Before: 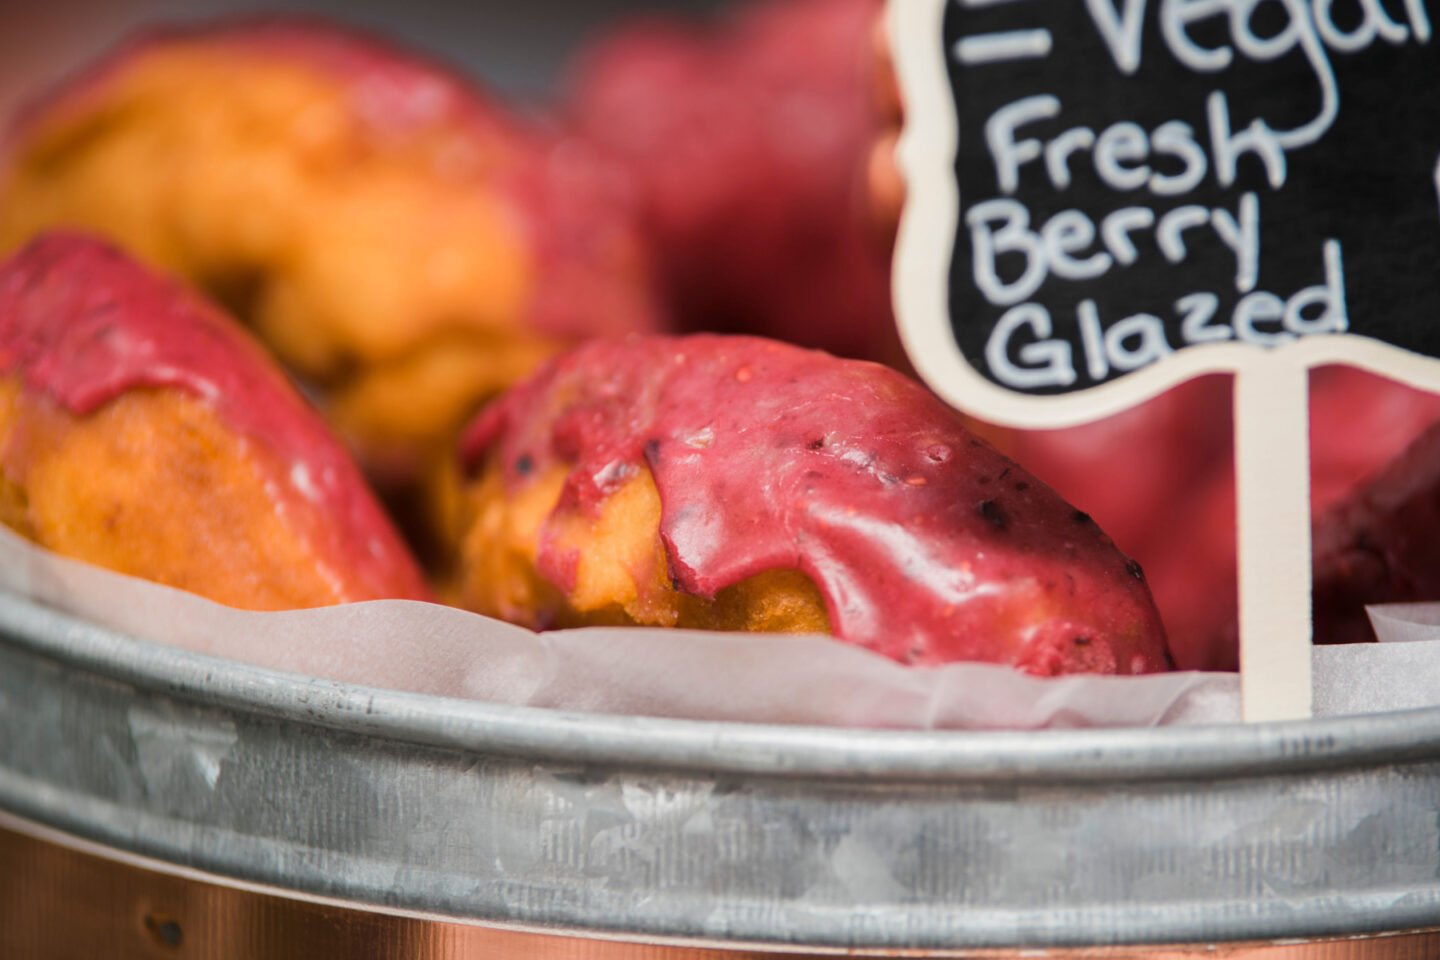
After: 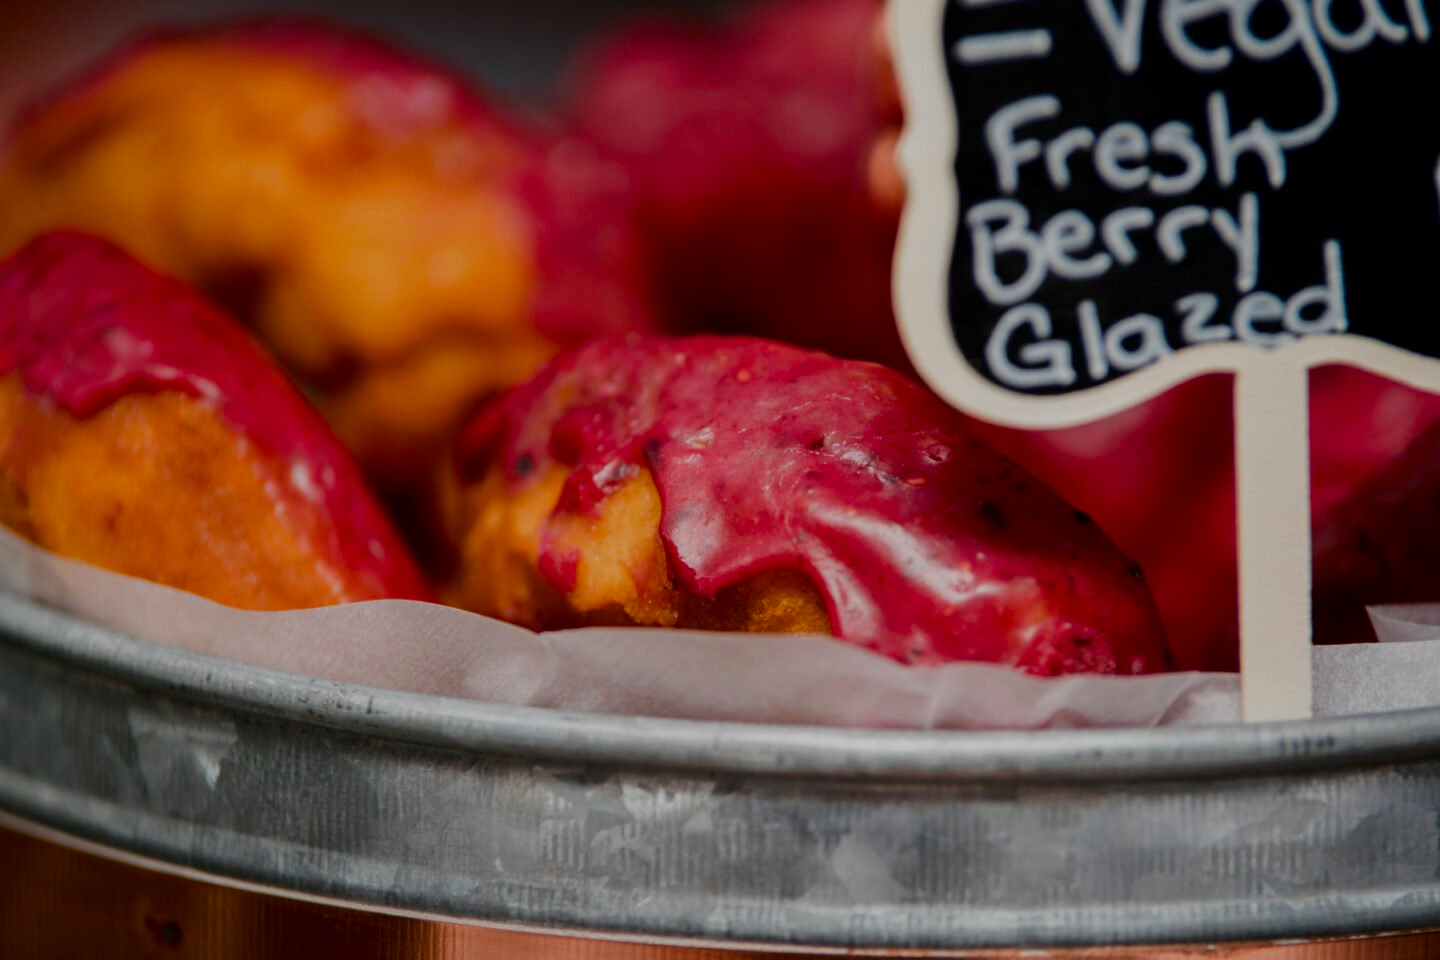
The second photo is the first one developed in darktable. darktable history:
contrast brightness saturation: contrast 0.12, brightness -0.12, saturation 0.2
exposure: black level correction 0.009, exposure -0.637 EV, compensate highlight preservation false
